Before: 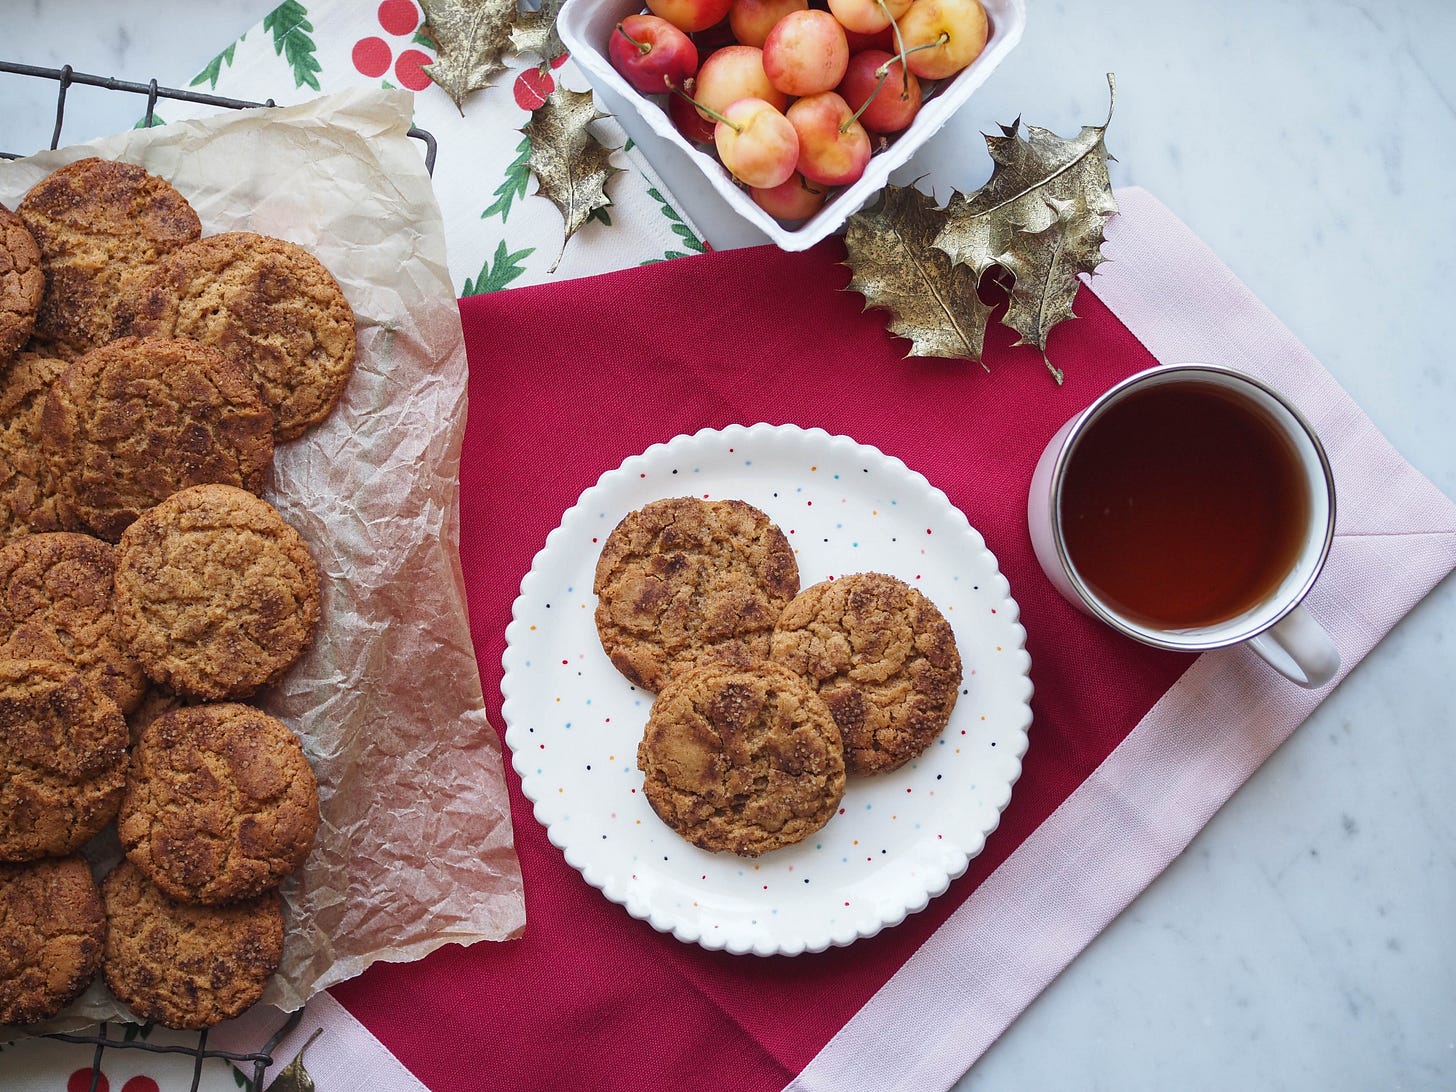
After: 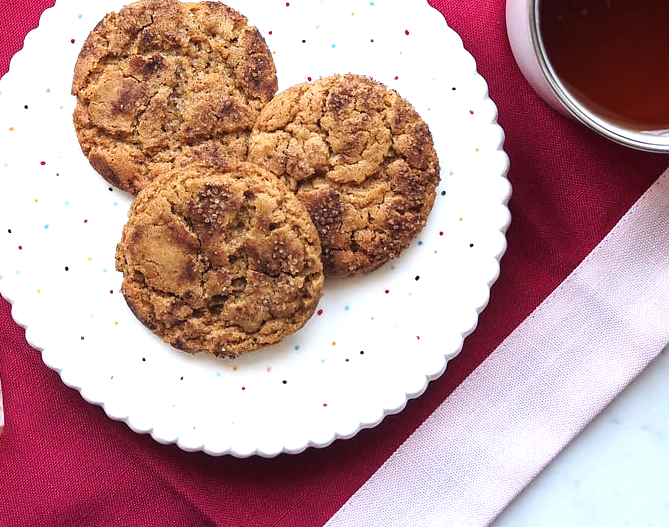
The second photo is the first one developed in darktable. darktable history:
crop: left 35.855%, top 45.773%, right 18.163%, bottom 5.932%
tone equalizer: -8 EV -0.753 EV, -7 EV -0.726 EV, -6 EV -0.582 EV, -5 EV -0.36 EV, -3 EV 0.369 EV, -2 EV 0.6 EV, -1 EV 0.68 EV, +0 EV 0.721 EV, mask exposure compensation -0.492 EV
